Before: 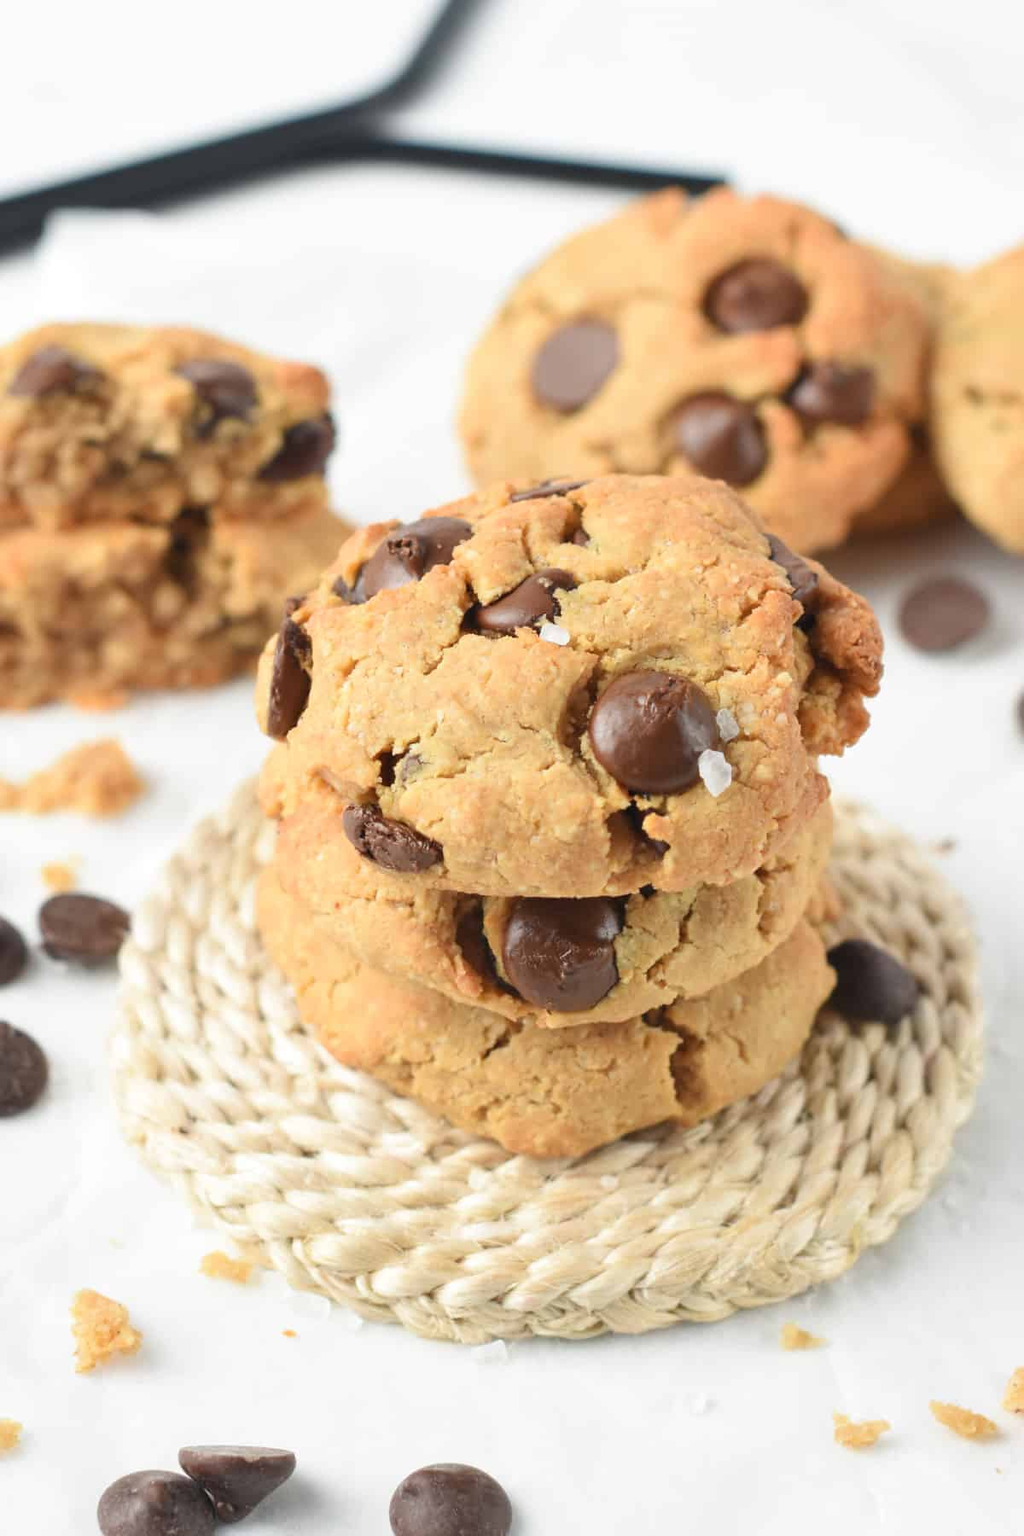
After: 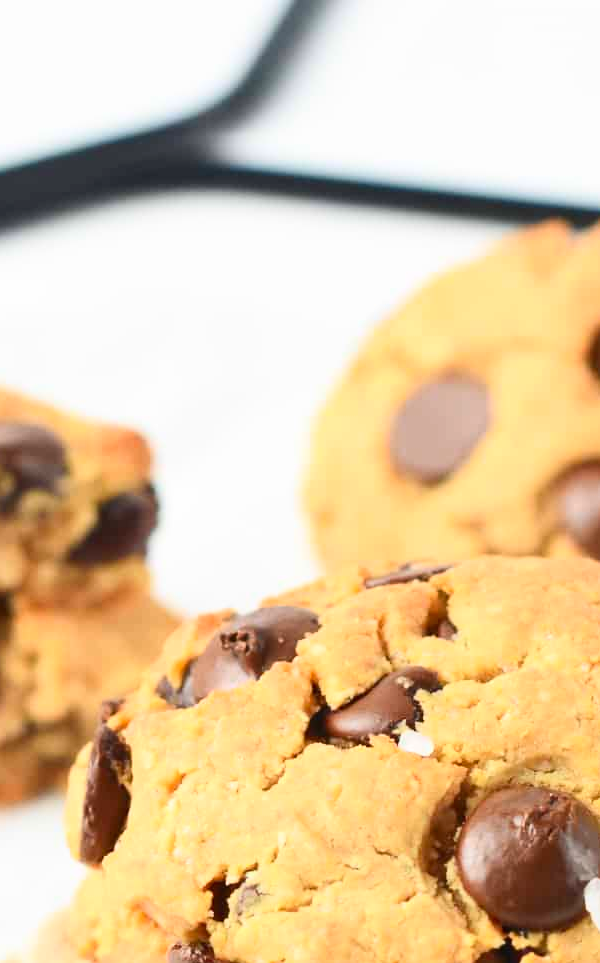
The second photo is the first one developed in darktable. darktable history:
crop: left 19.556%, right 30.401%, bottom 46.458%
contrast brightness saturation: contrast 0.23, brightness 0.1, saturation 0.29
